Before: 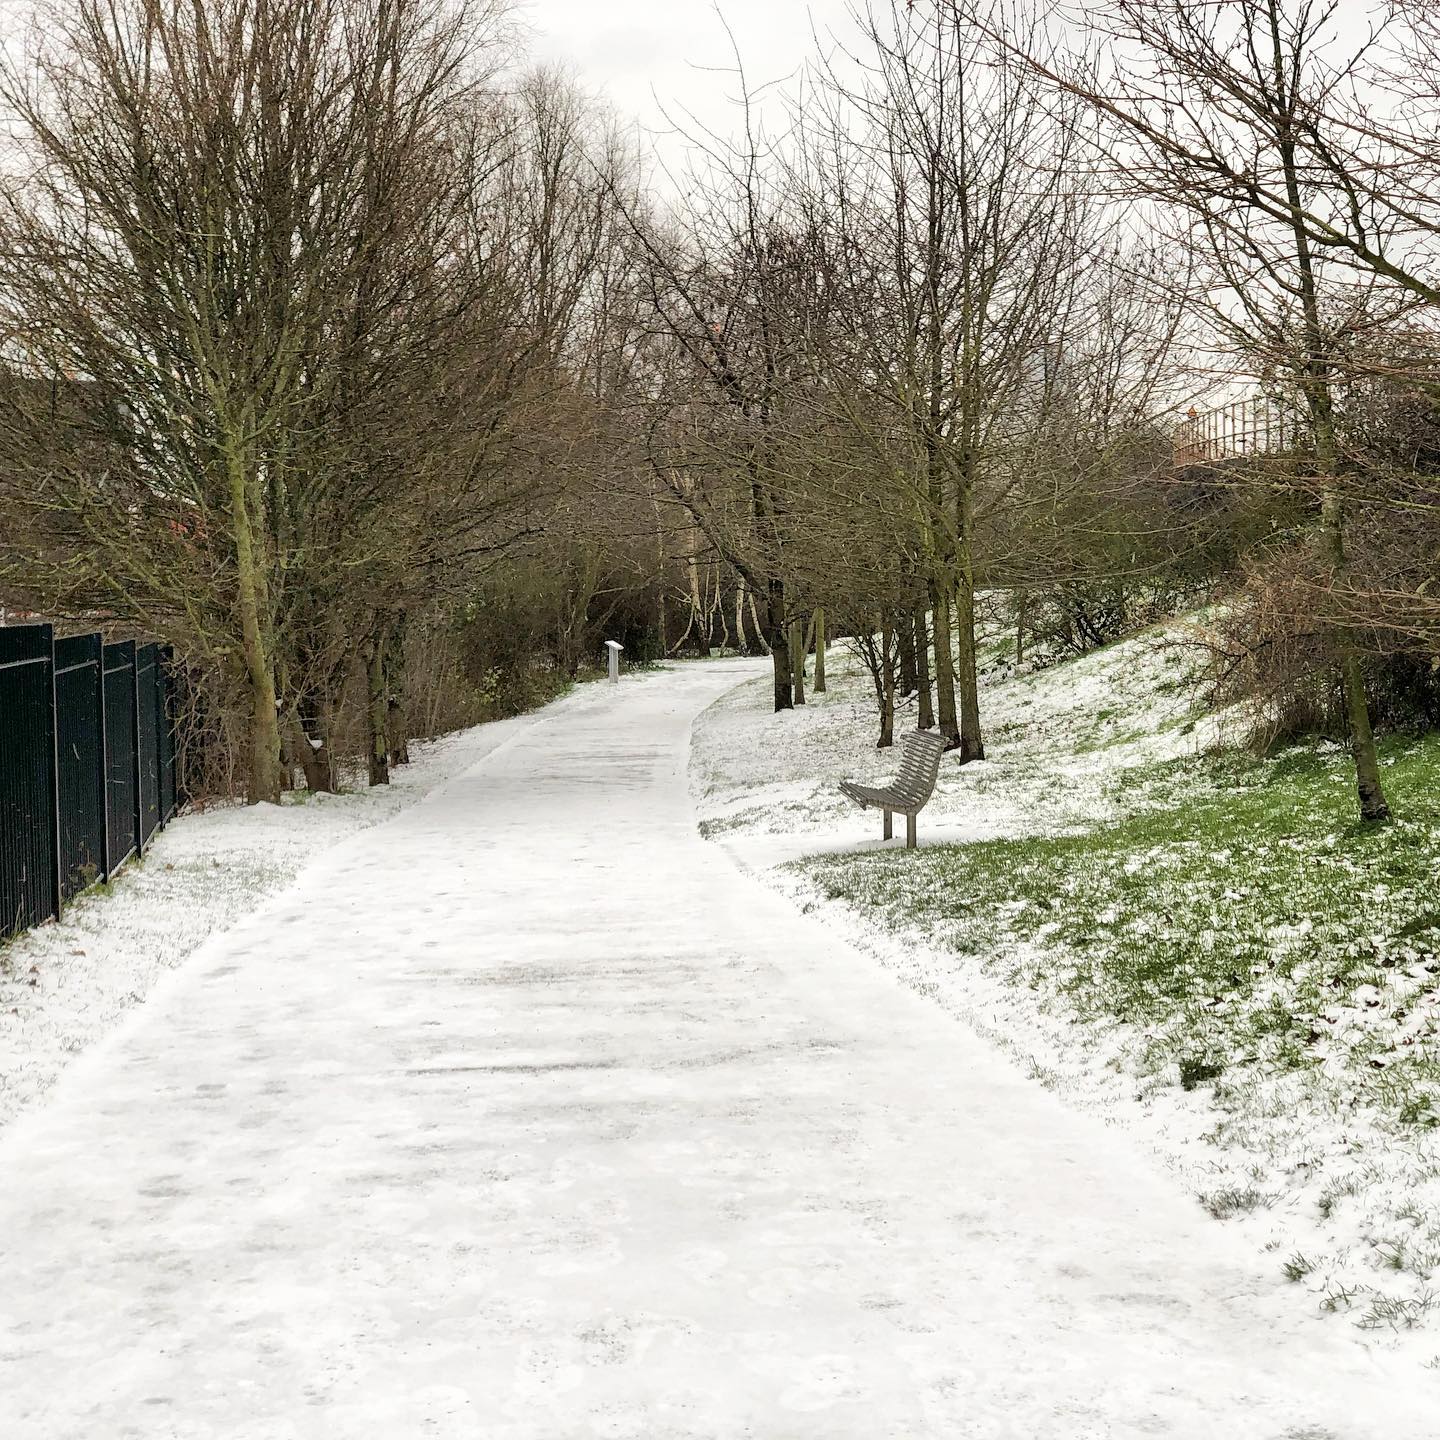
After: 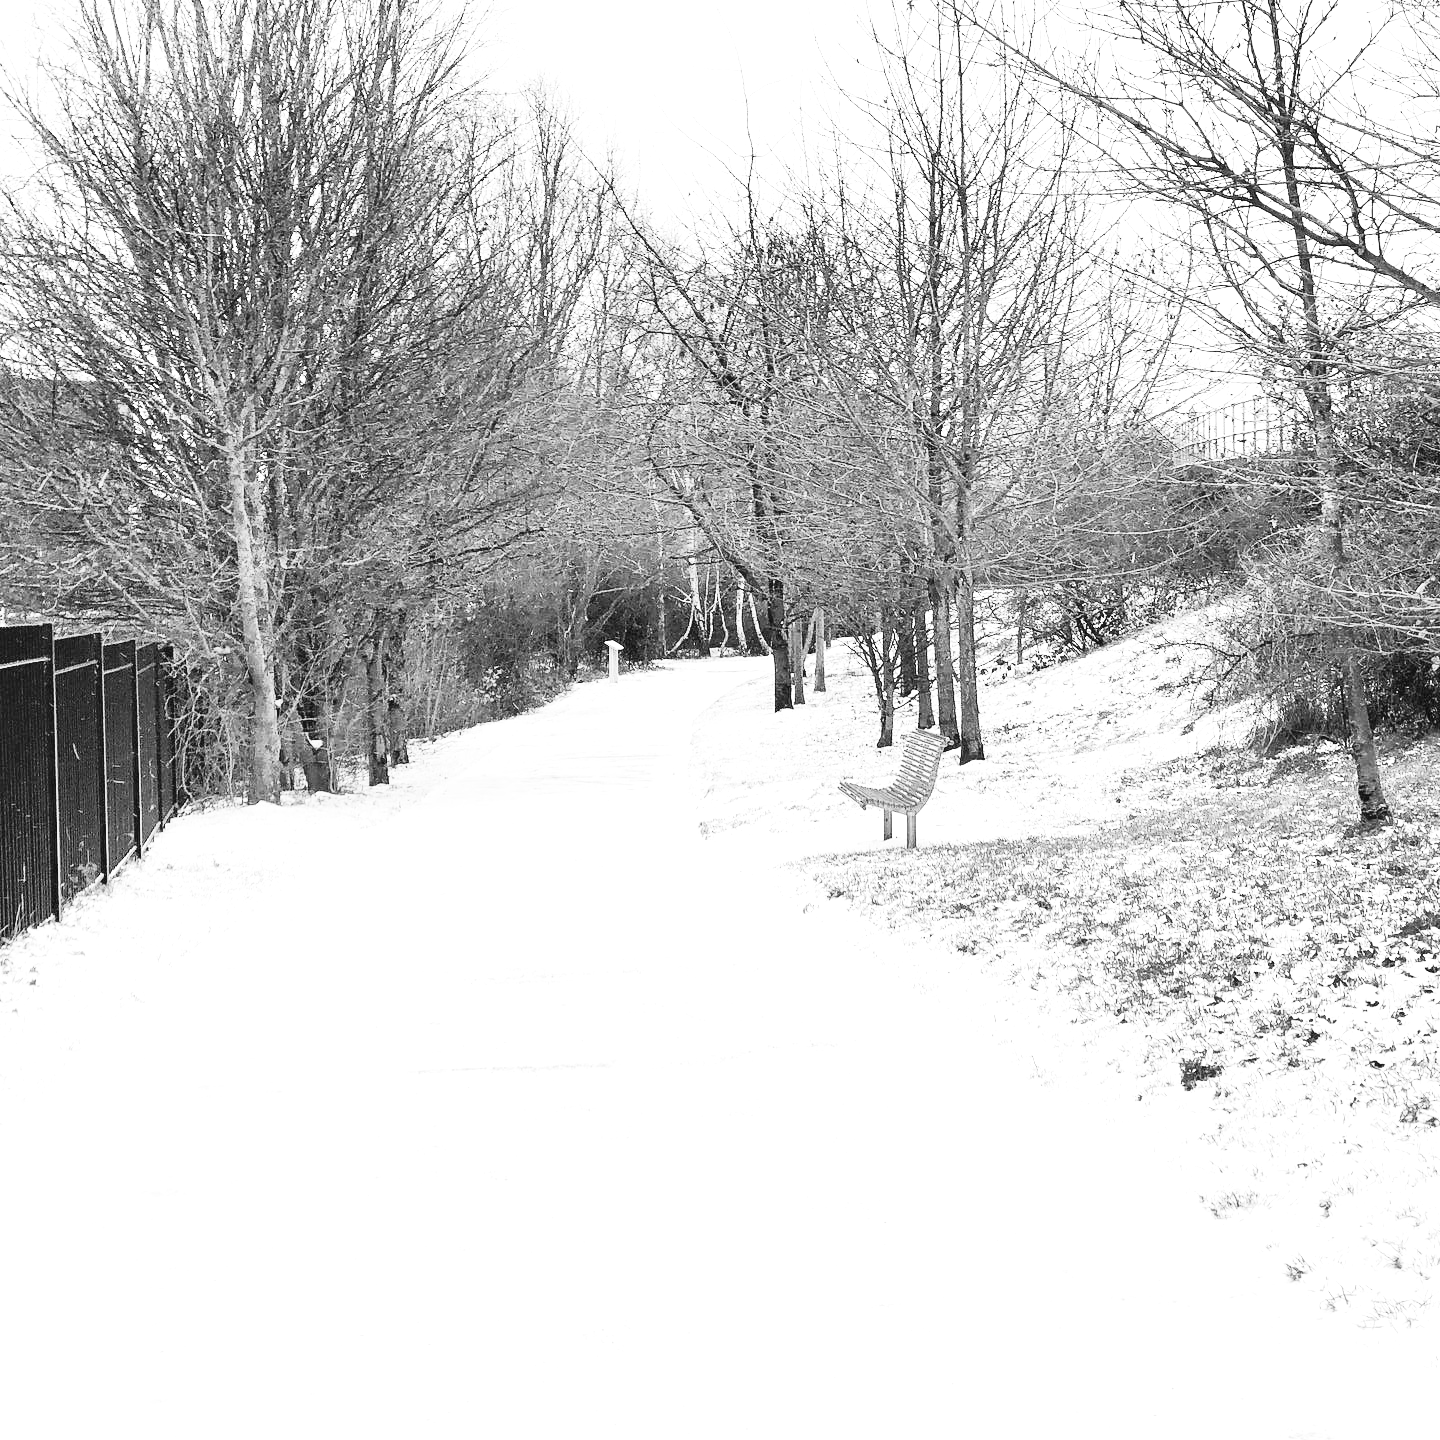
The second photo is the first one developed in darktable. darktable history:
contrast brightness saturation: contrast 0.39, brightness 0.53
monochrome: a 2.21, b -1.33, size 2.2
exposure: black level correction 0, exposure 0.7 EV, compensate exposure bias true, compensate highlight preservation false
